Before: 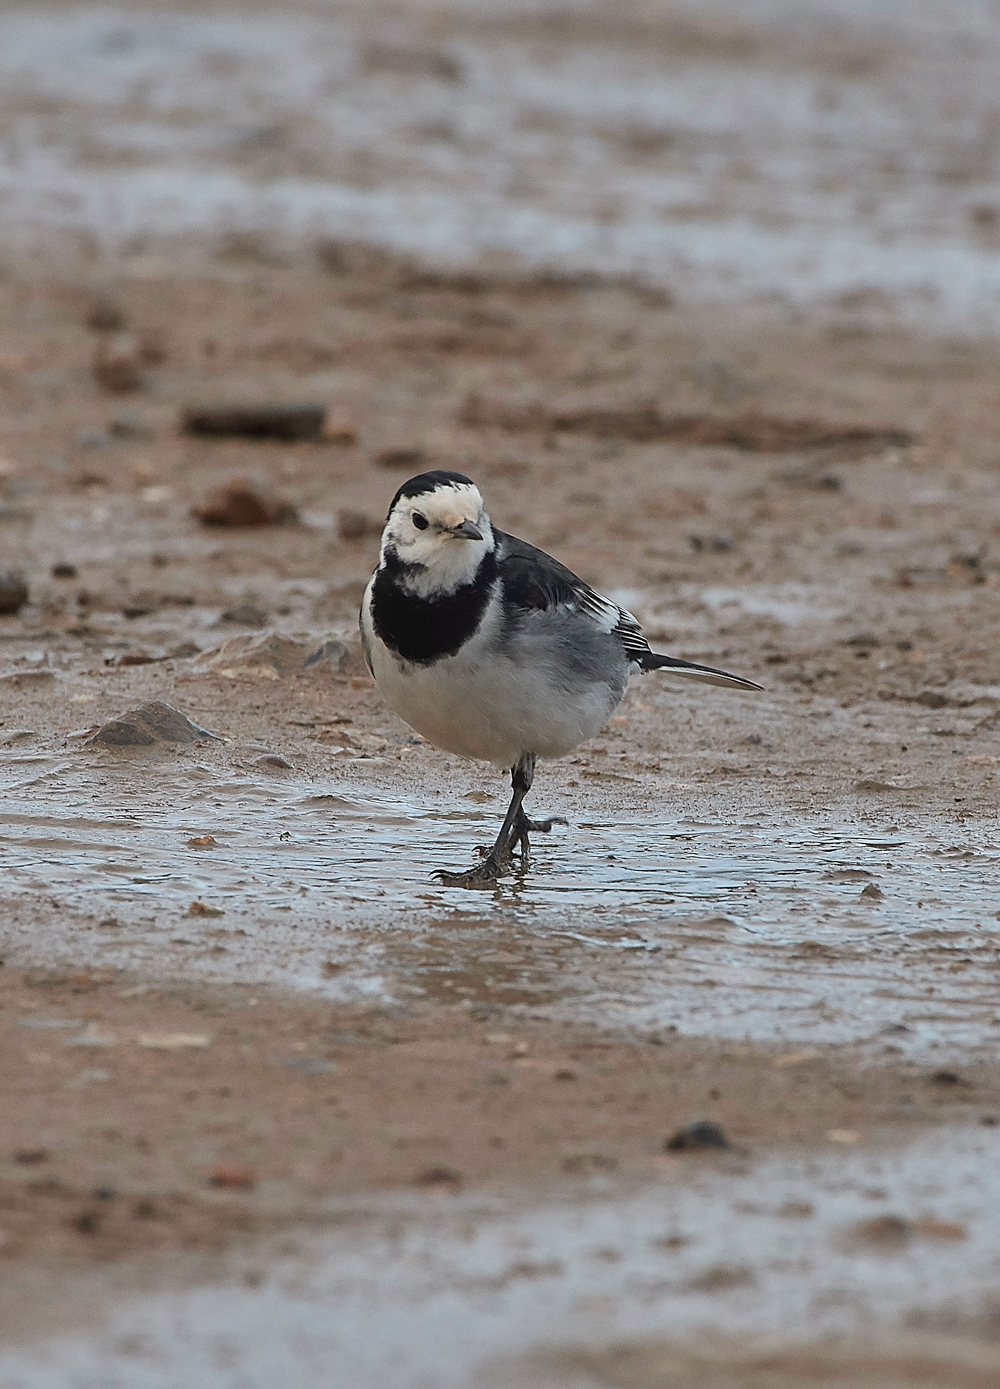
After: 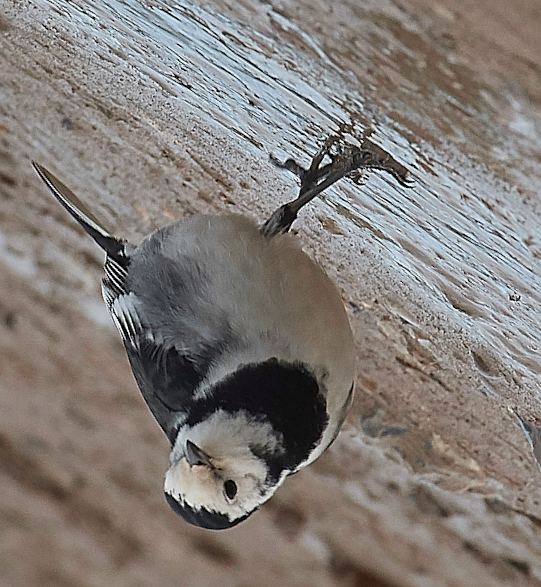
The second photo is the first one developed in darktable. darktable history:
sharpen: amount 0.213
crop and rotate: angle 147.19°, left 9.197%, top 15.638%, right 4.503%, bottom 17.019%
